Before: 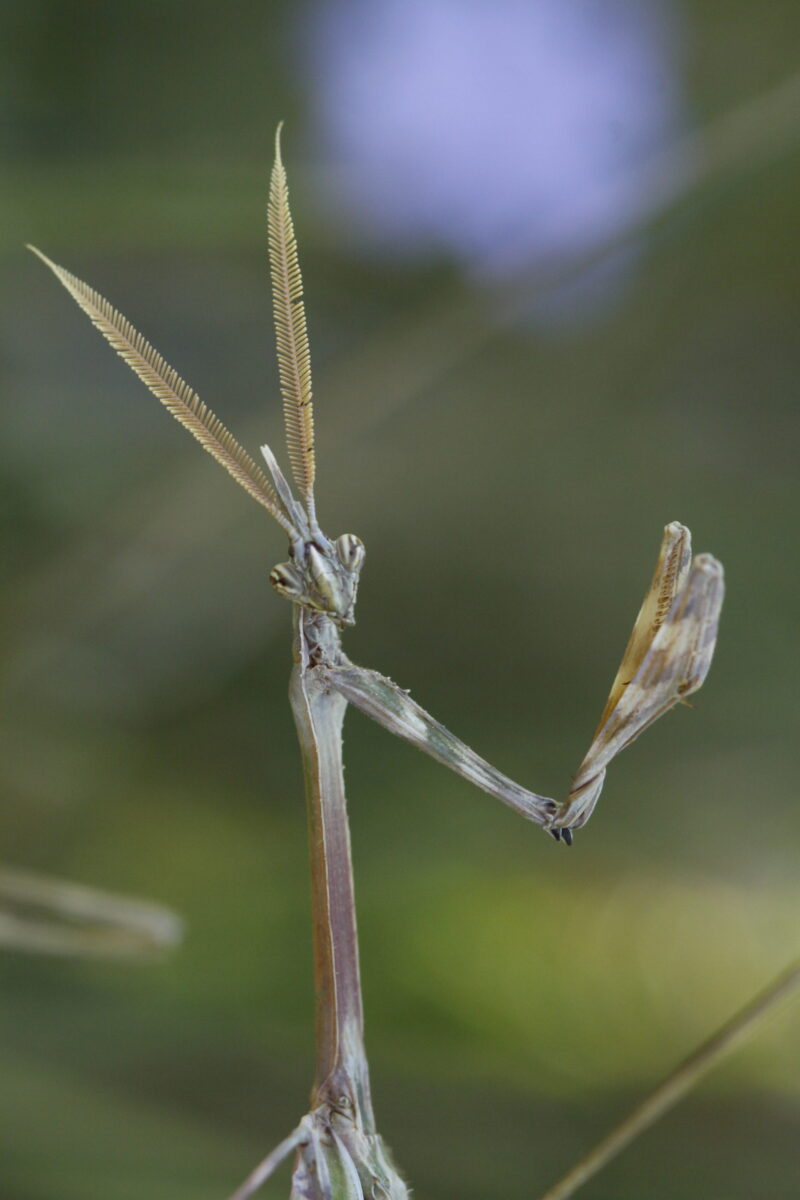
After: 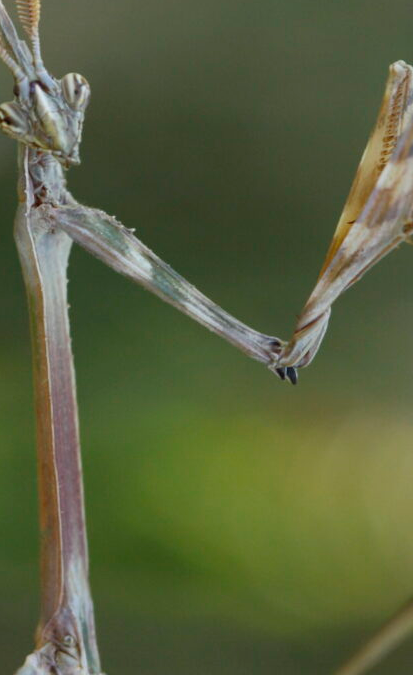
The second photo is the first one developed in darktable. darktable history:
crop: left 34.384%, top 38.49%, right 13.914%, bottom 5.184%
